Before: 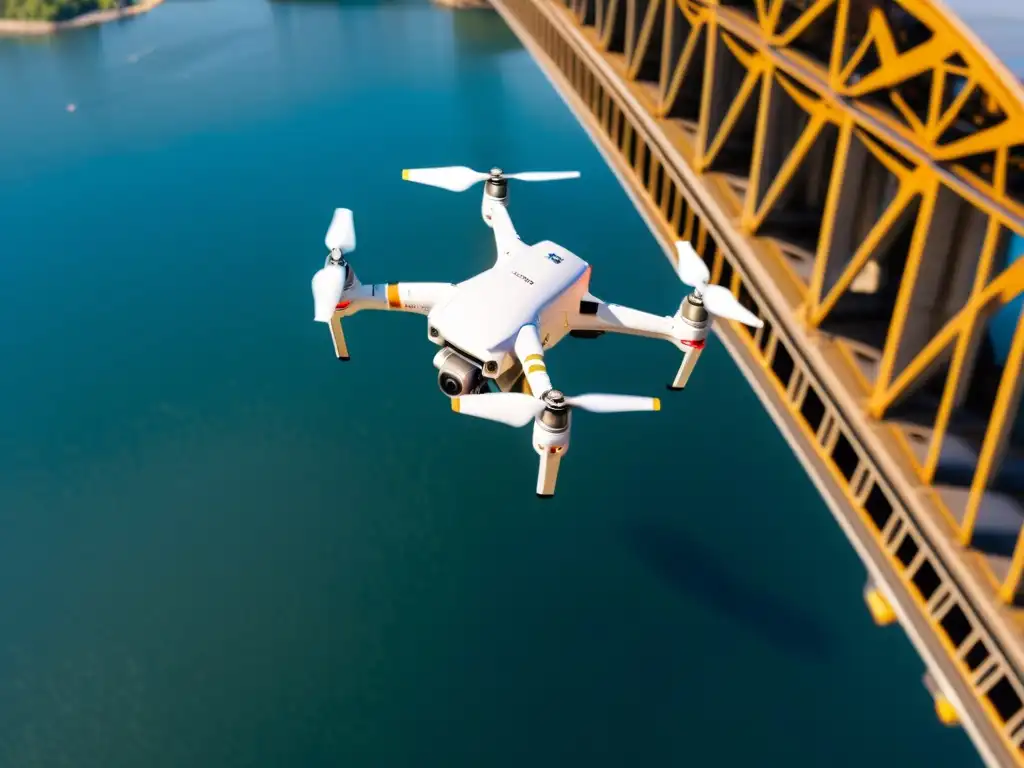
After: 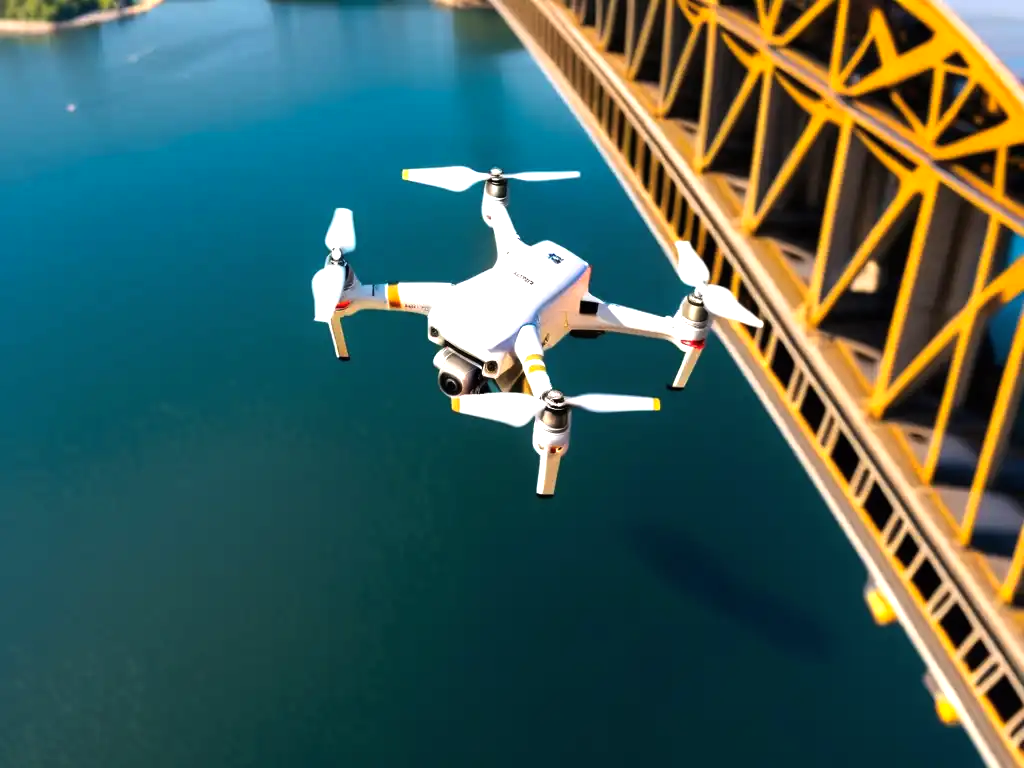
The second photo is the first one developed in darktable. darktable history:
color balance rgb: perceptual saturation grading › global saturation -0.26%, perceptual brilliance grading › global brilliance -5.734%, perceptual brilliance grading › highlights 24.146%, perceptual brilliance grading › mid-tones 6.997%, perceptual brilliance grading › shadows -5.05%
